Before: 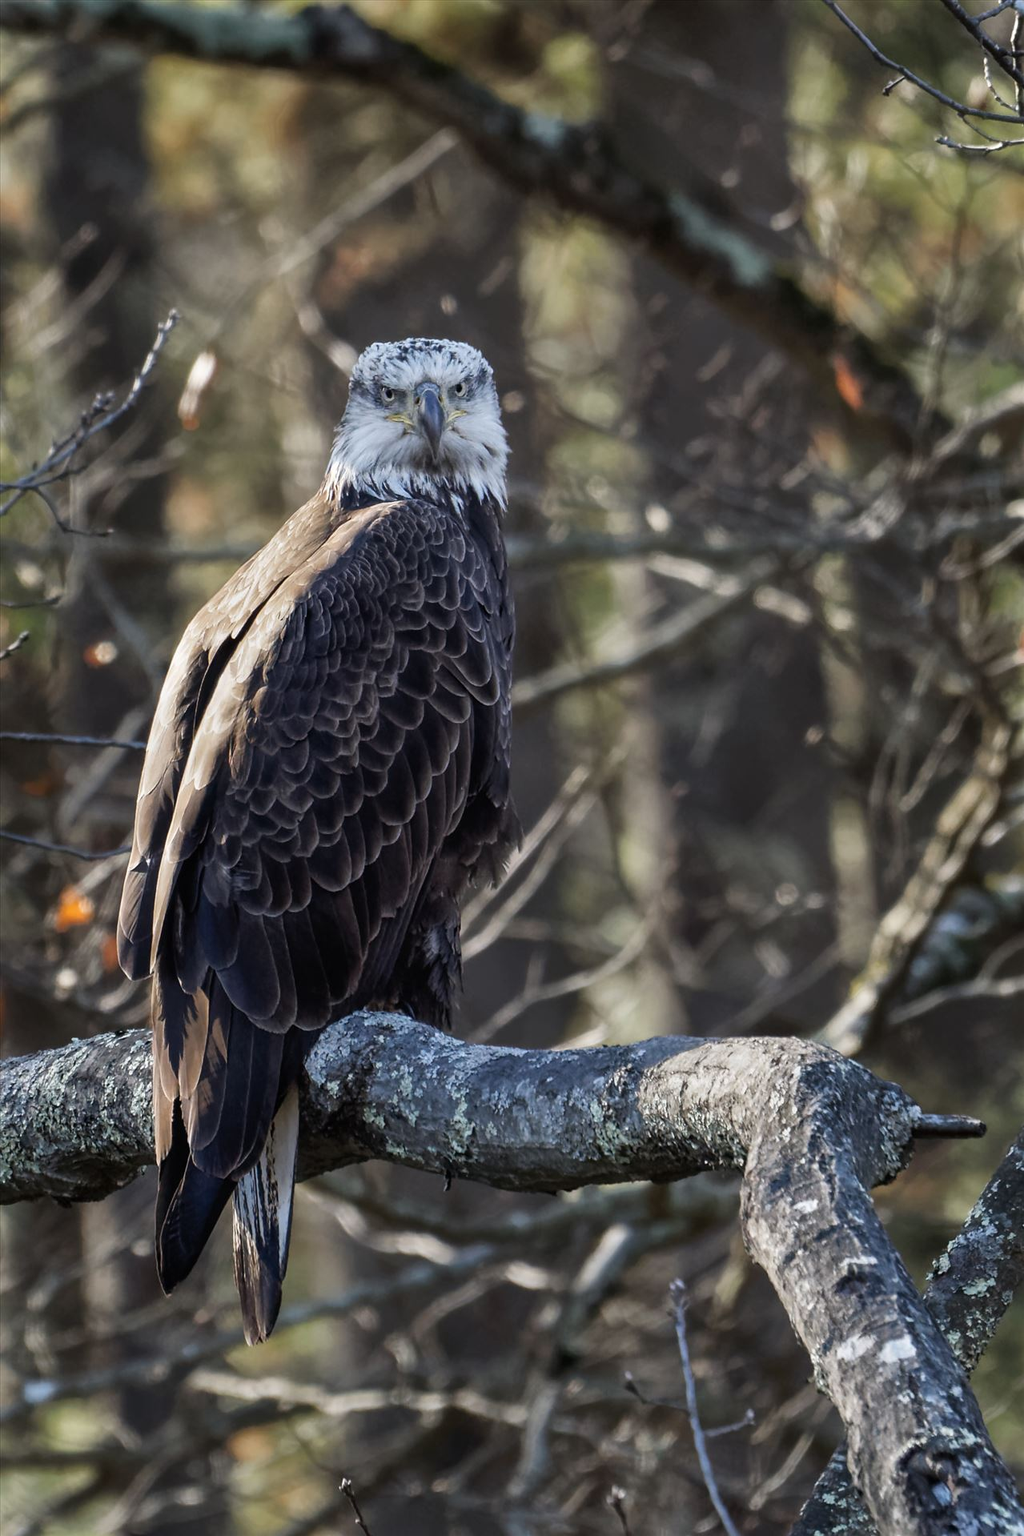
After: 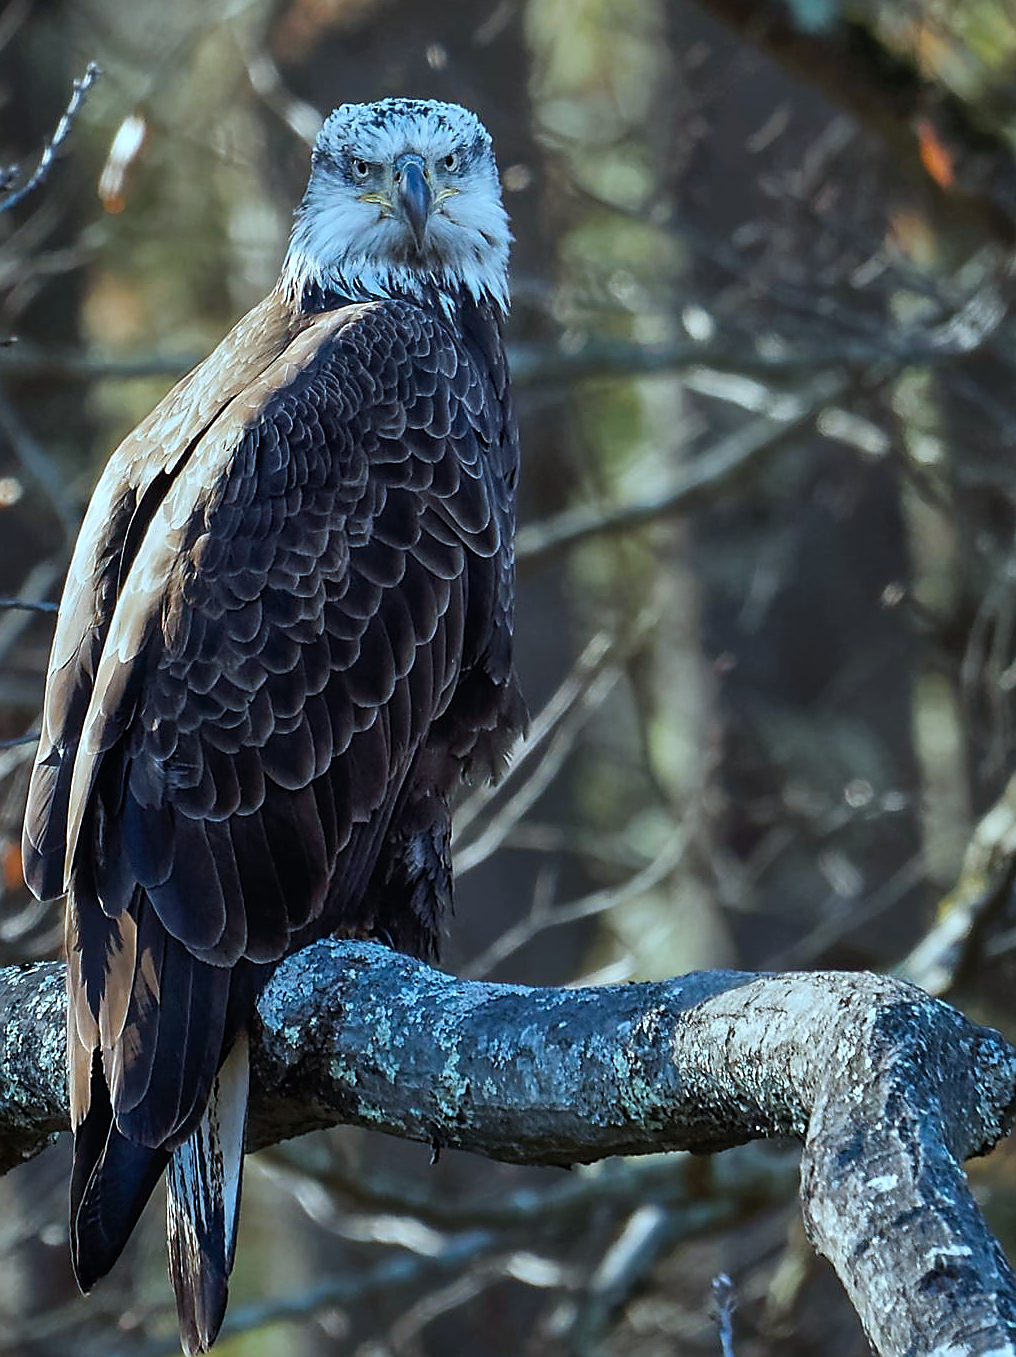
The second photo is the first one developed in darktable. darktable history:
crop: left 9.712%, top 16.928%, right 10.845%, bottom 12.332%
sharpen: radius 1.4, amount 1.25, threshold 0.7
color balance rgb: perceptual saturation grading › global saturation 25%, global vibrance 20%
color correction: highlights a* -11.71, highlights b* -15.58
